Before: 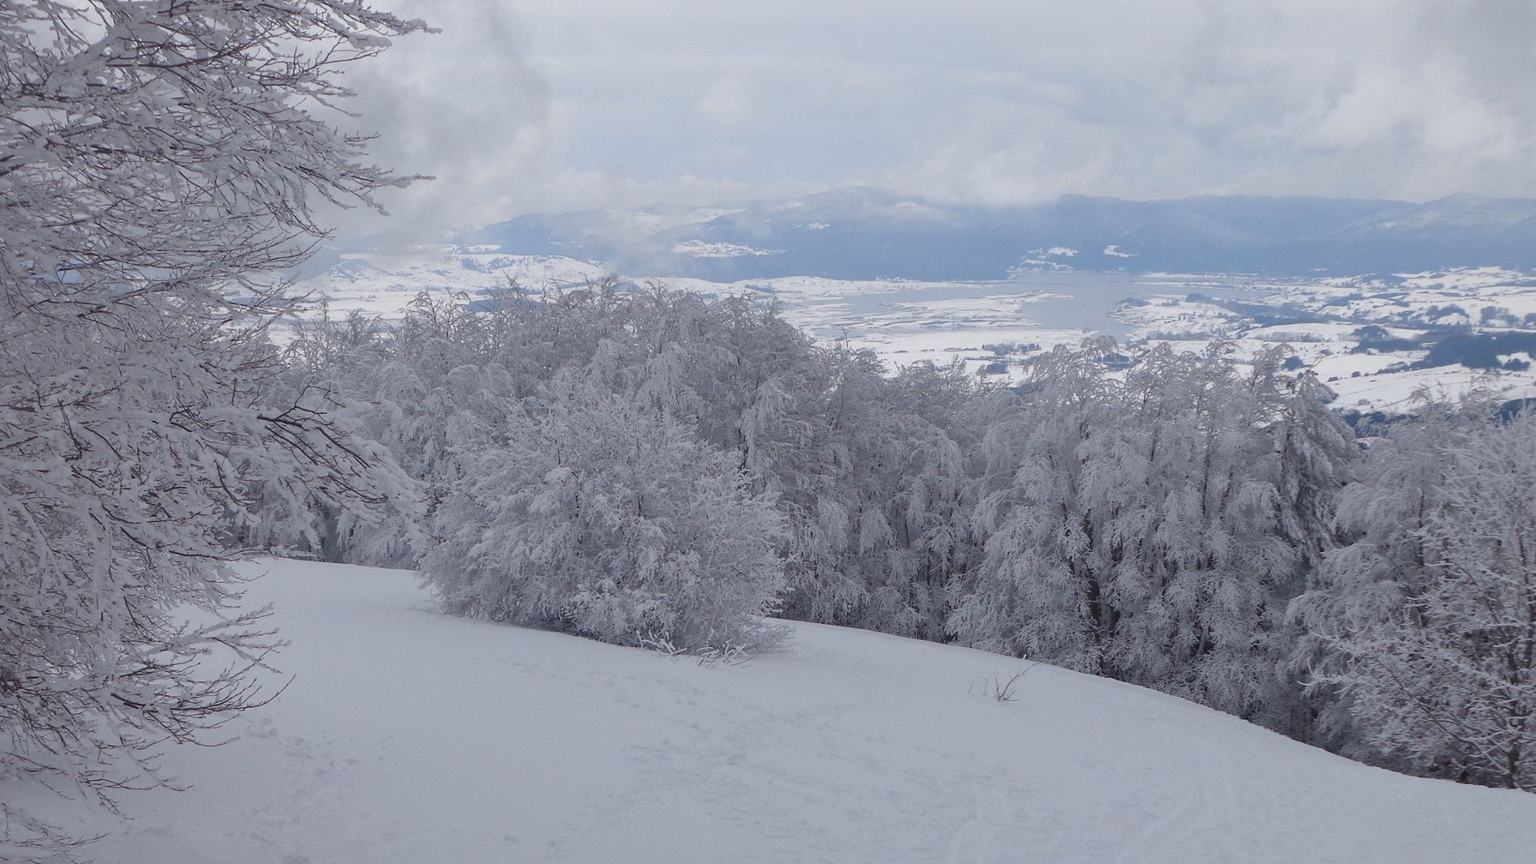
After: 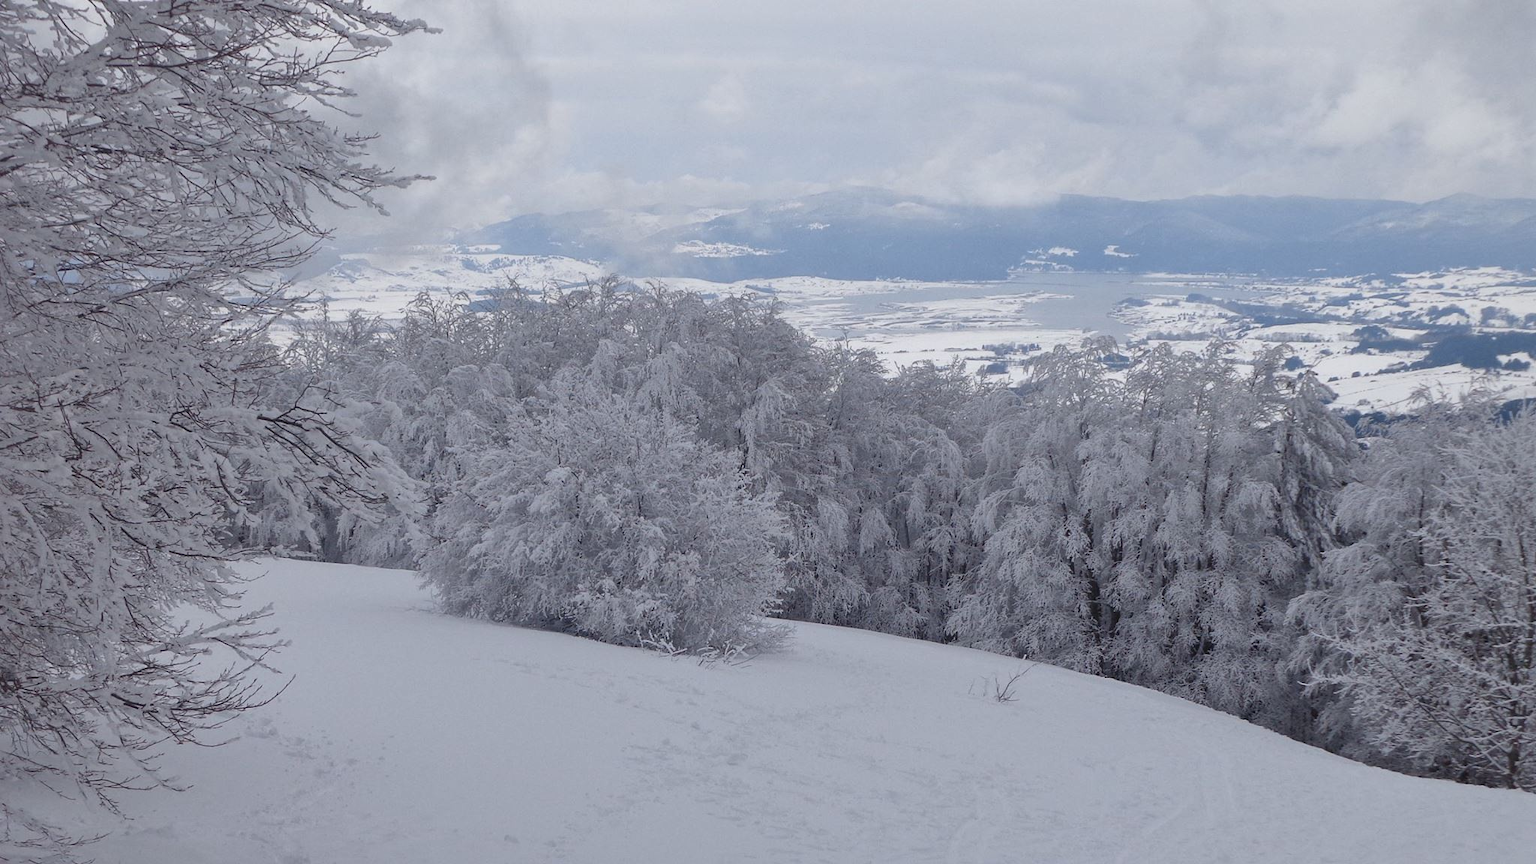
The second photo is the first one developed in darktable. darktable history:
local contrast: mode bilateral grid, contrast 20, coarseness 49, detail 119%, midtone range 0.2
